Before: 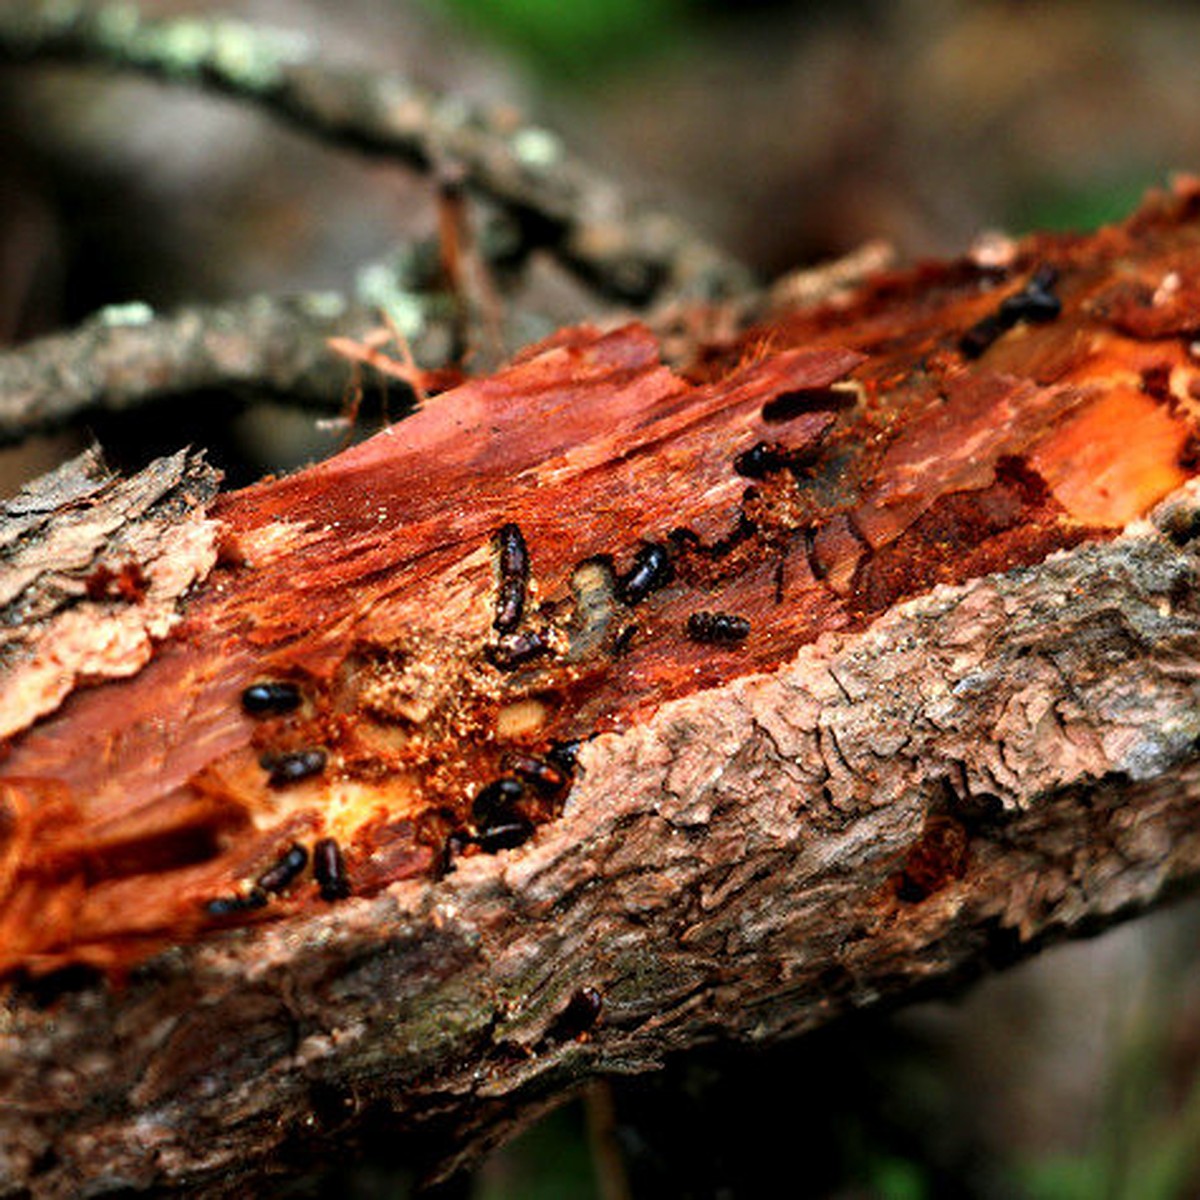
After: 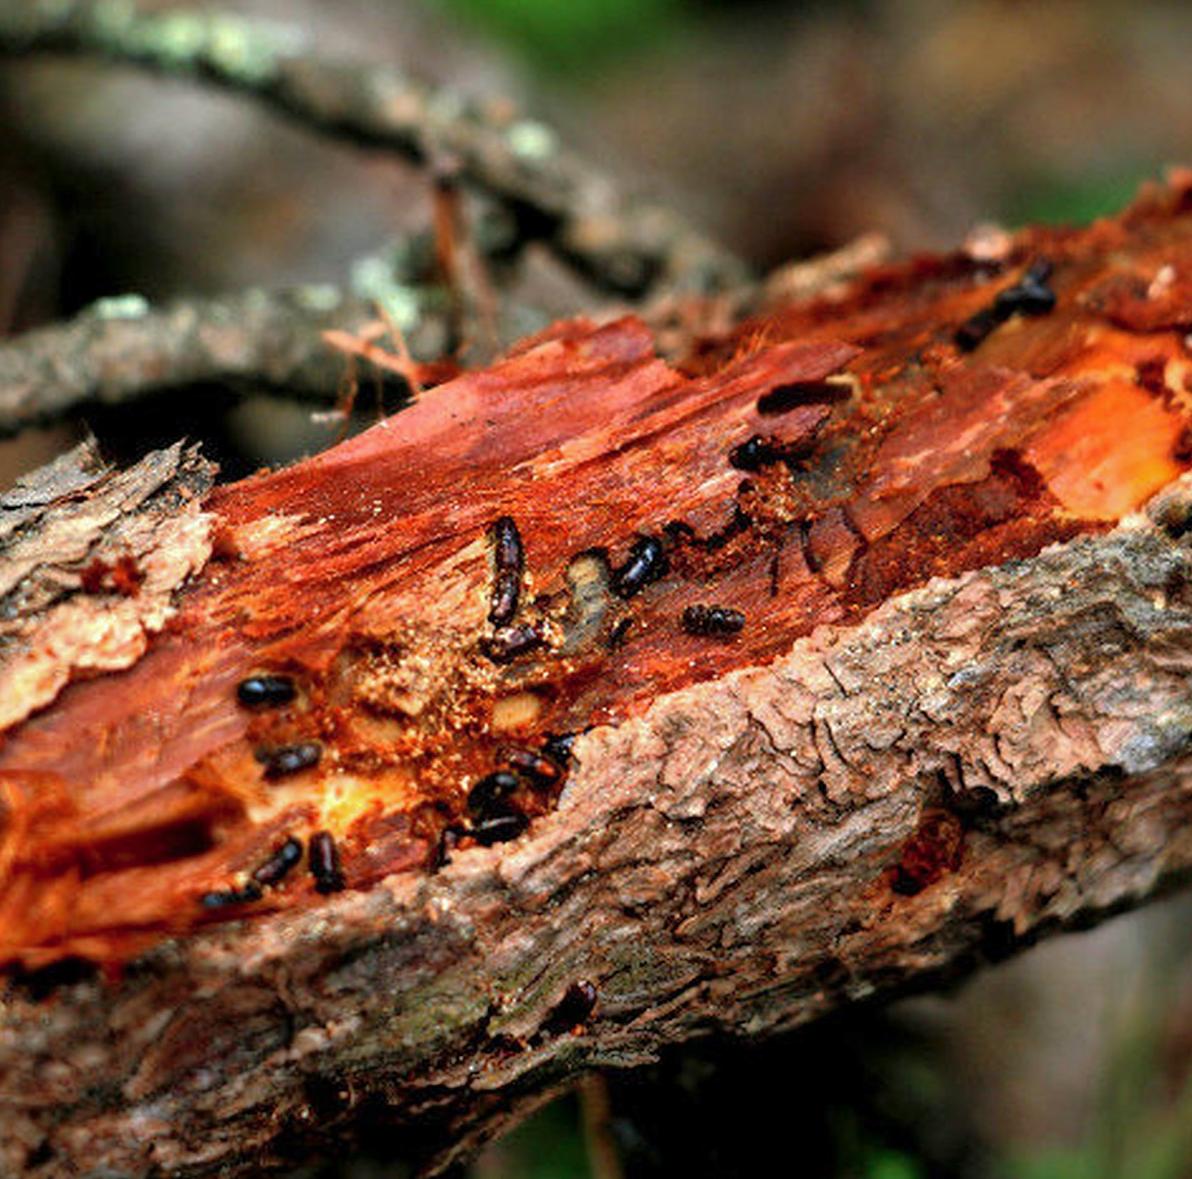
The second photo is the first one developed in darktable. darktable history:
color calibration: illuminant same as pipeline (D50), adaptation XYZ, x 0.346, y 0.358, temperature 5018.92 K, saturation algorithm version 1 (2020)
crop: left 0.433%, top 0.601%, right 0.139%, bottom 0.669%
shadows and highlights: on, module defaults
